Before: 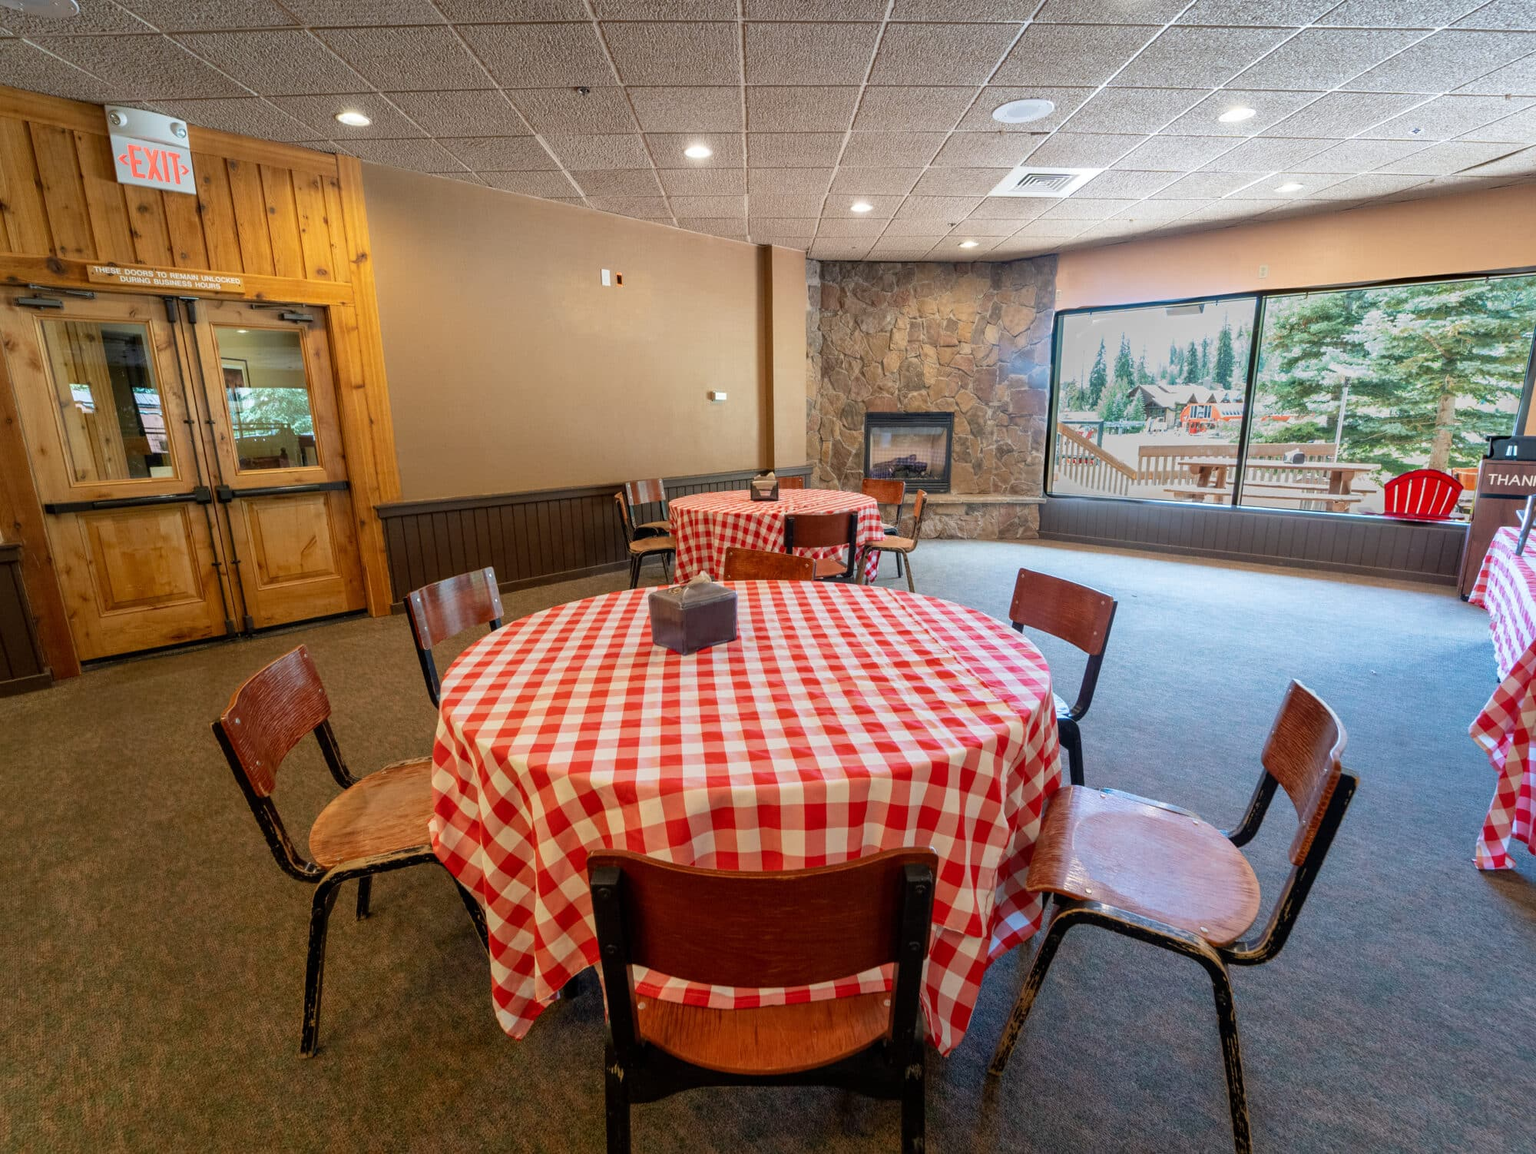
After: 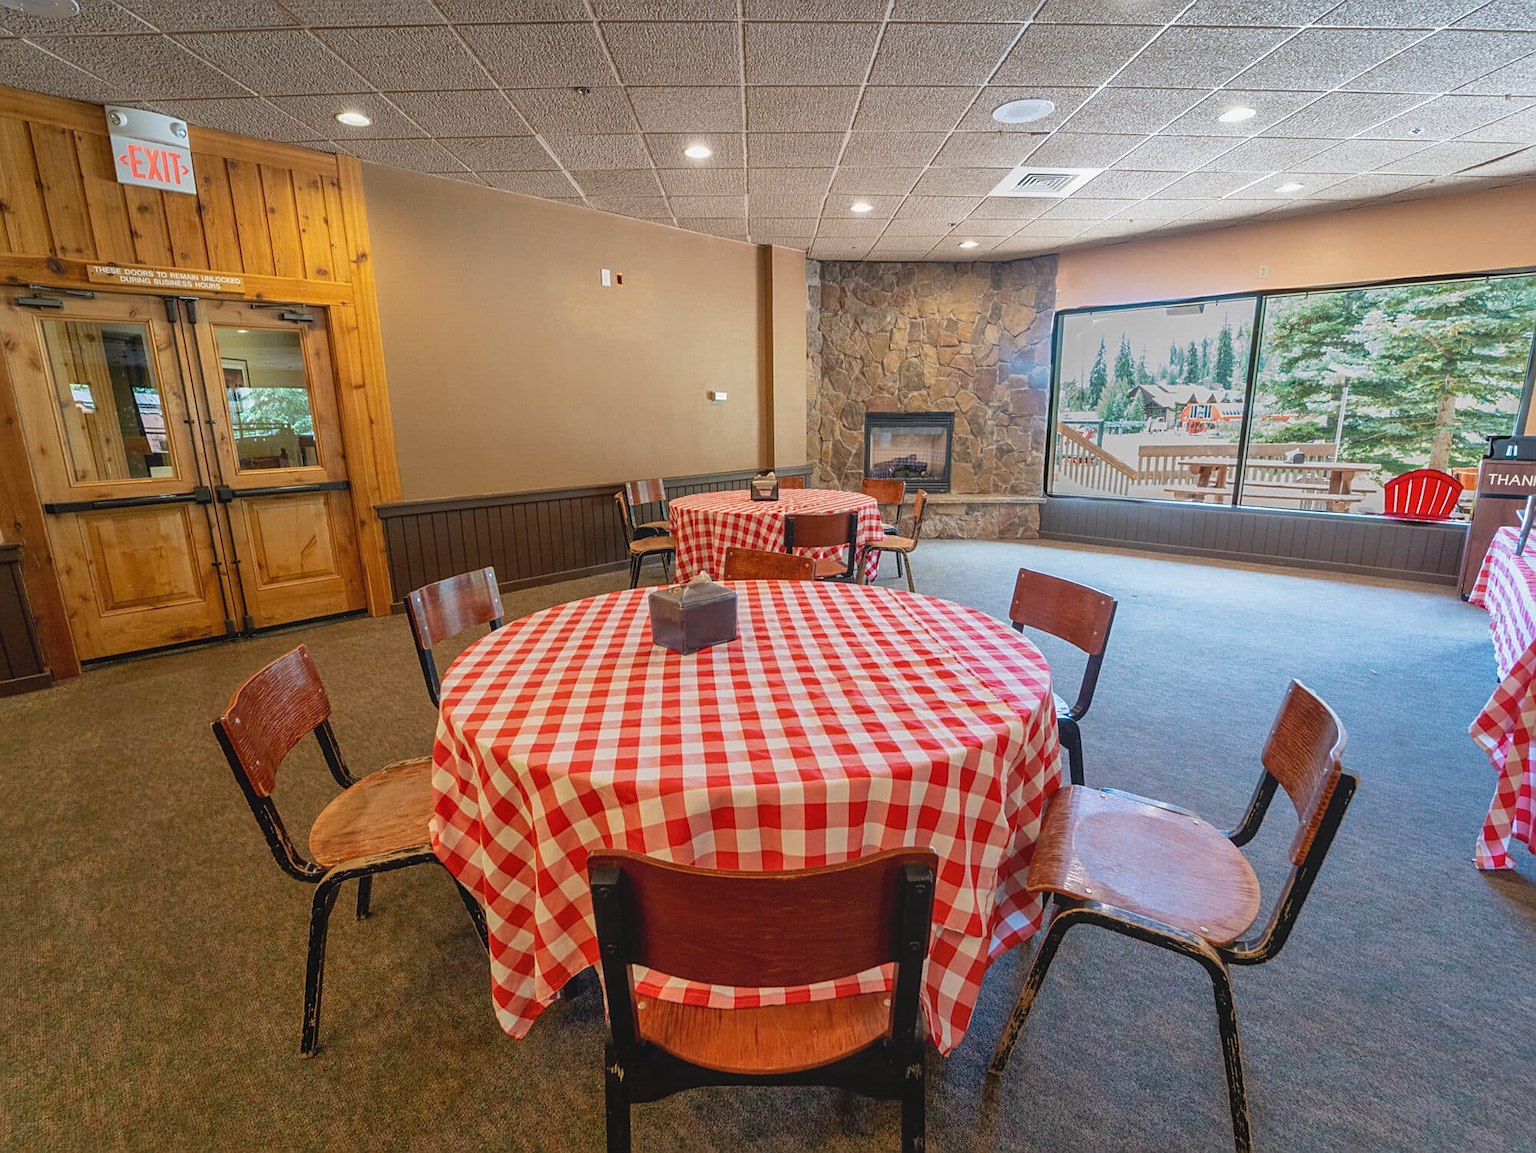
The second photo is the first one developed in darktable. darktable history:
sharpen: amount 0.487
local contrast: highlights 49%, shadows 3%, detail 98%
exposure: compensate exposure bias true, compensate highlight preservation false
shadows and highlights: shadows 37.34, highlights -27.94, soften with gaussian
